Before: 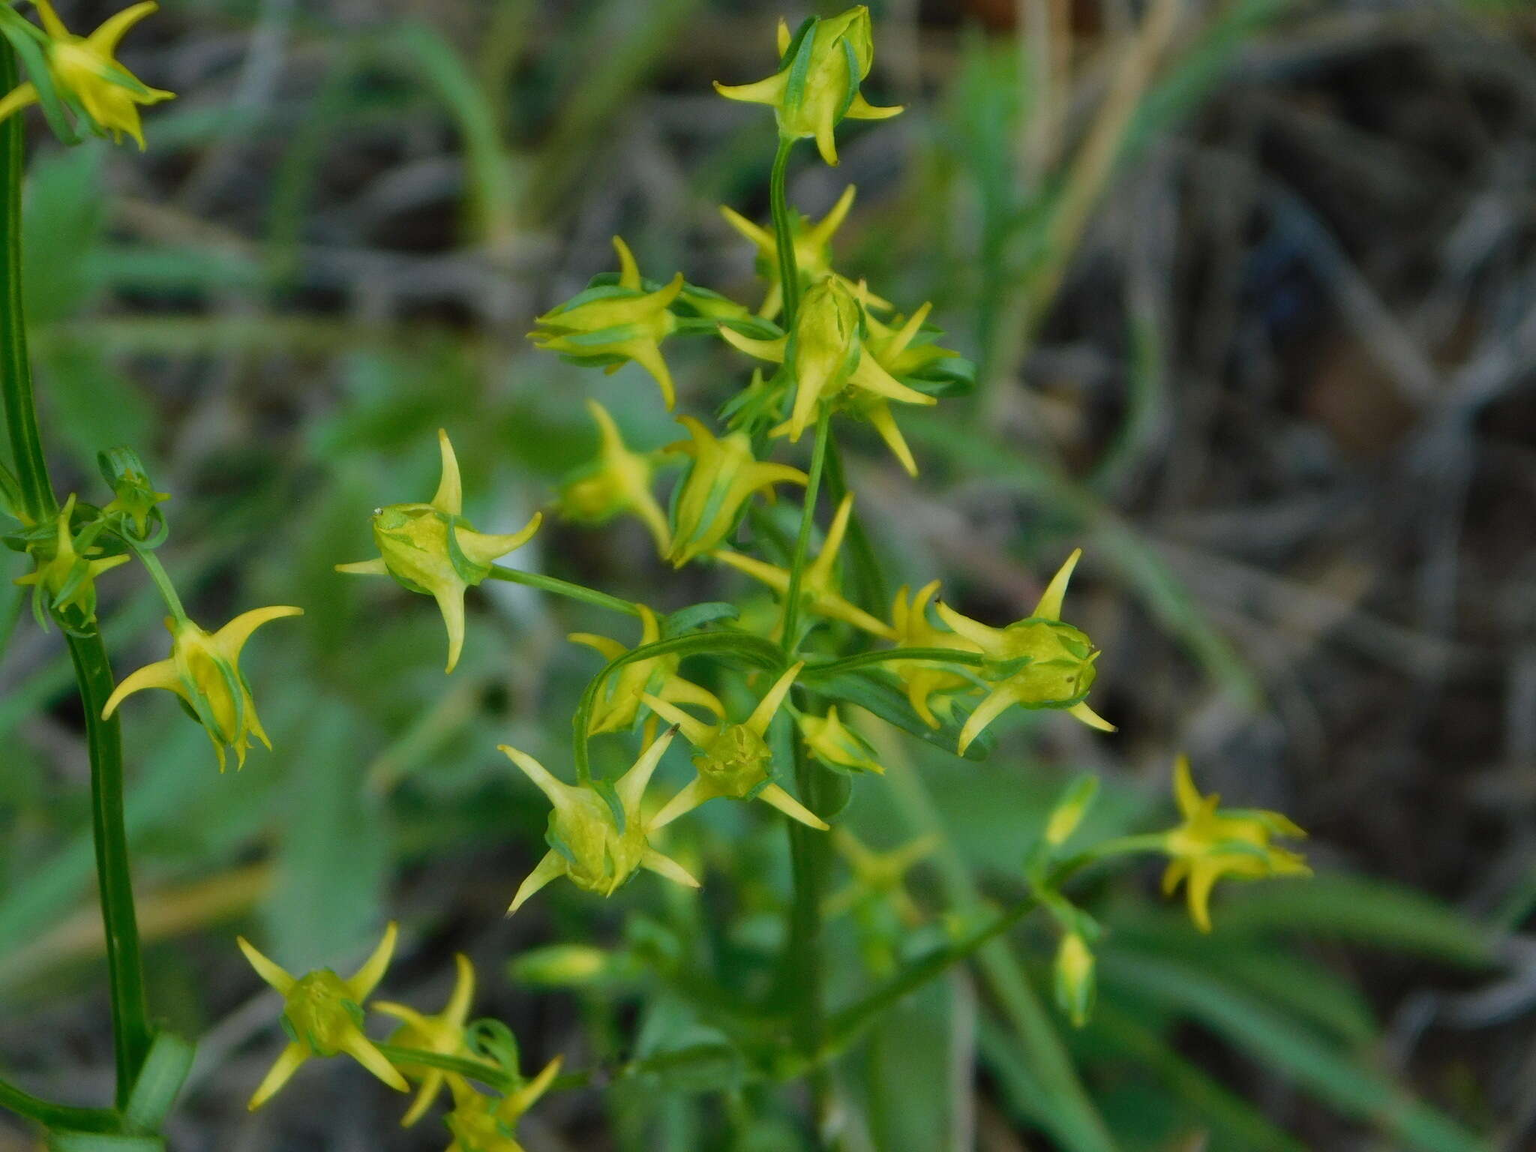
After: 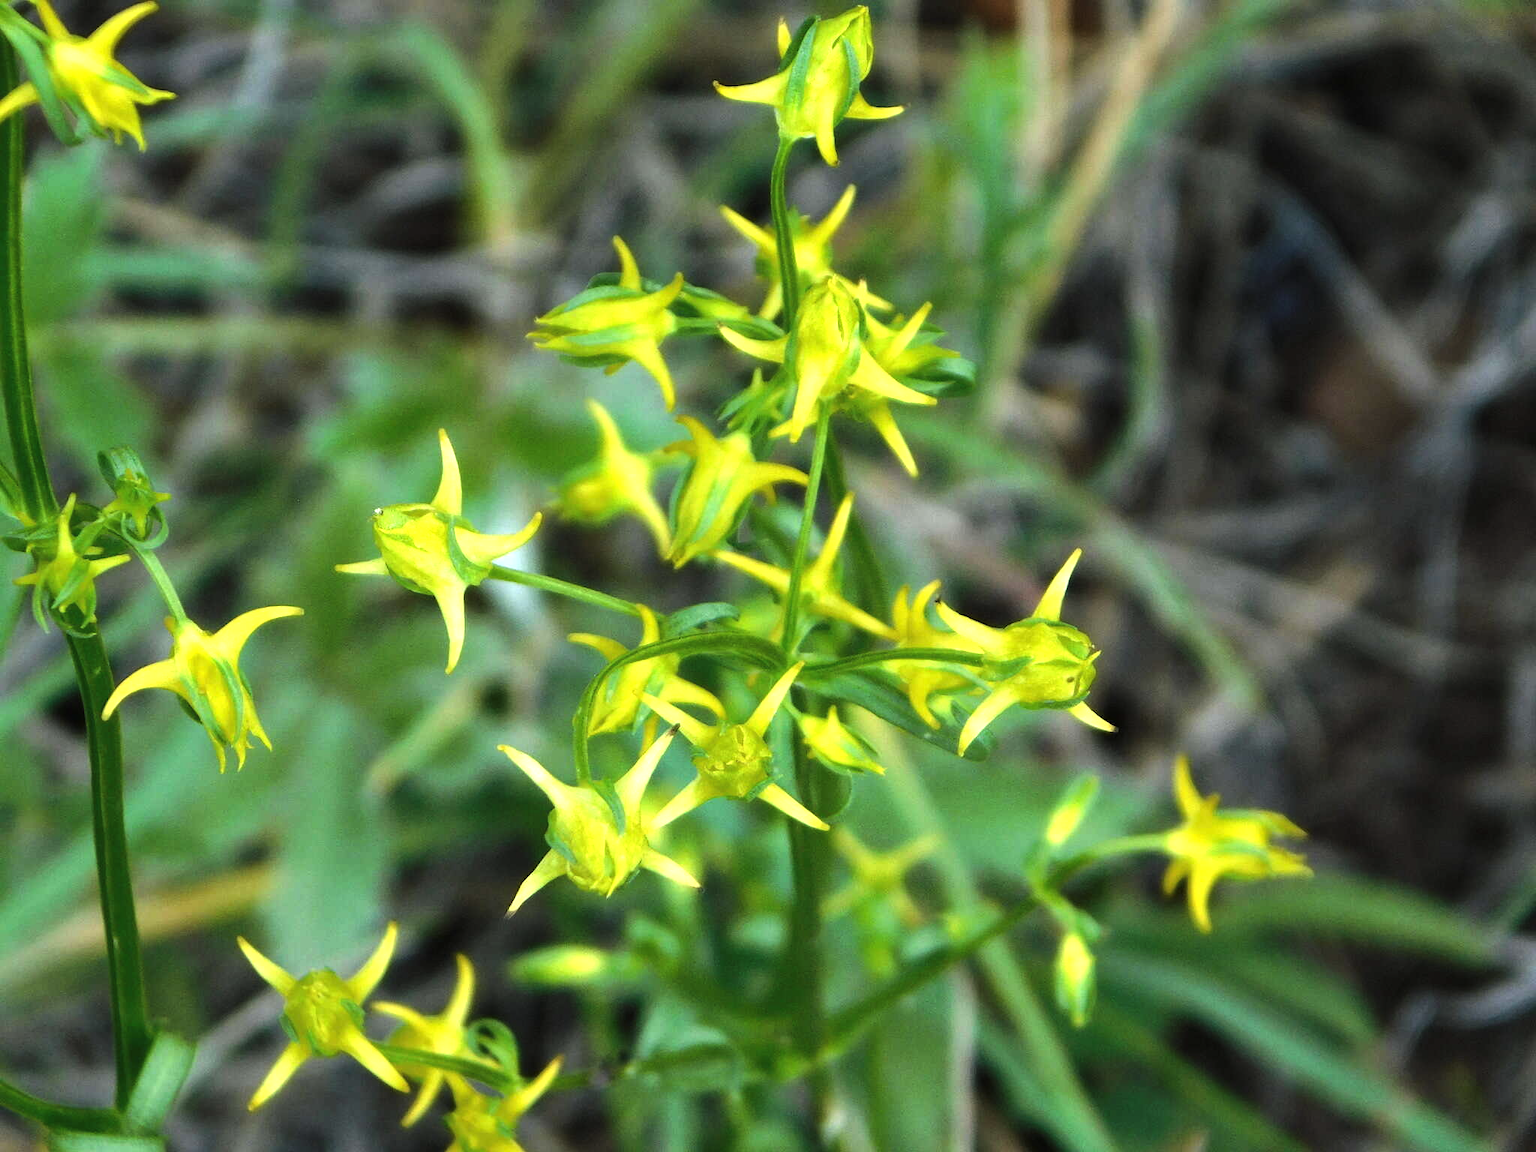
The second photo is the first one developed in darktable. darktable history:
tone curve: curves: ch0 [(0, 0) (0.153, 0.056) (1, 1)], color space Lab, linked channels, preserve colors none
exposure: black level correction 0, exposure 1.35 EV, compensate exposure bias true, compensate highlight preservation false
